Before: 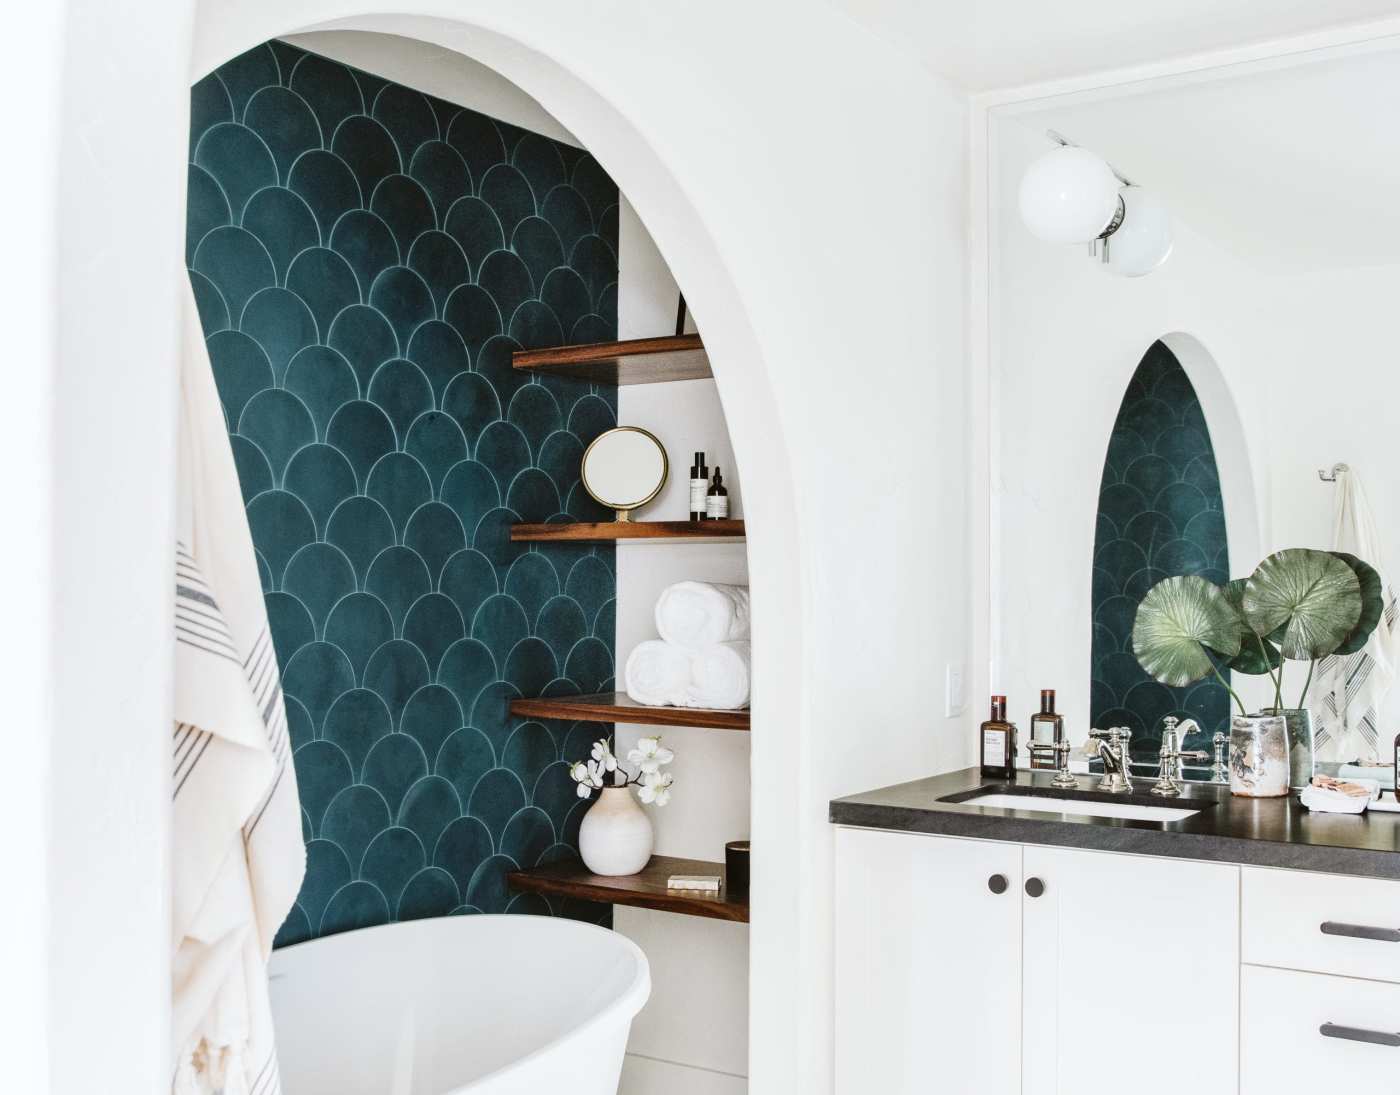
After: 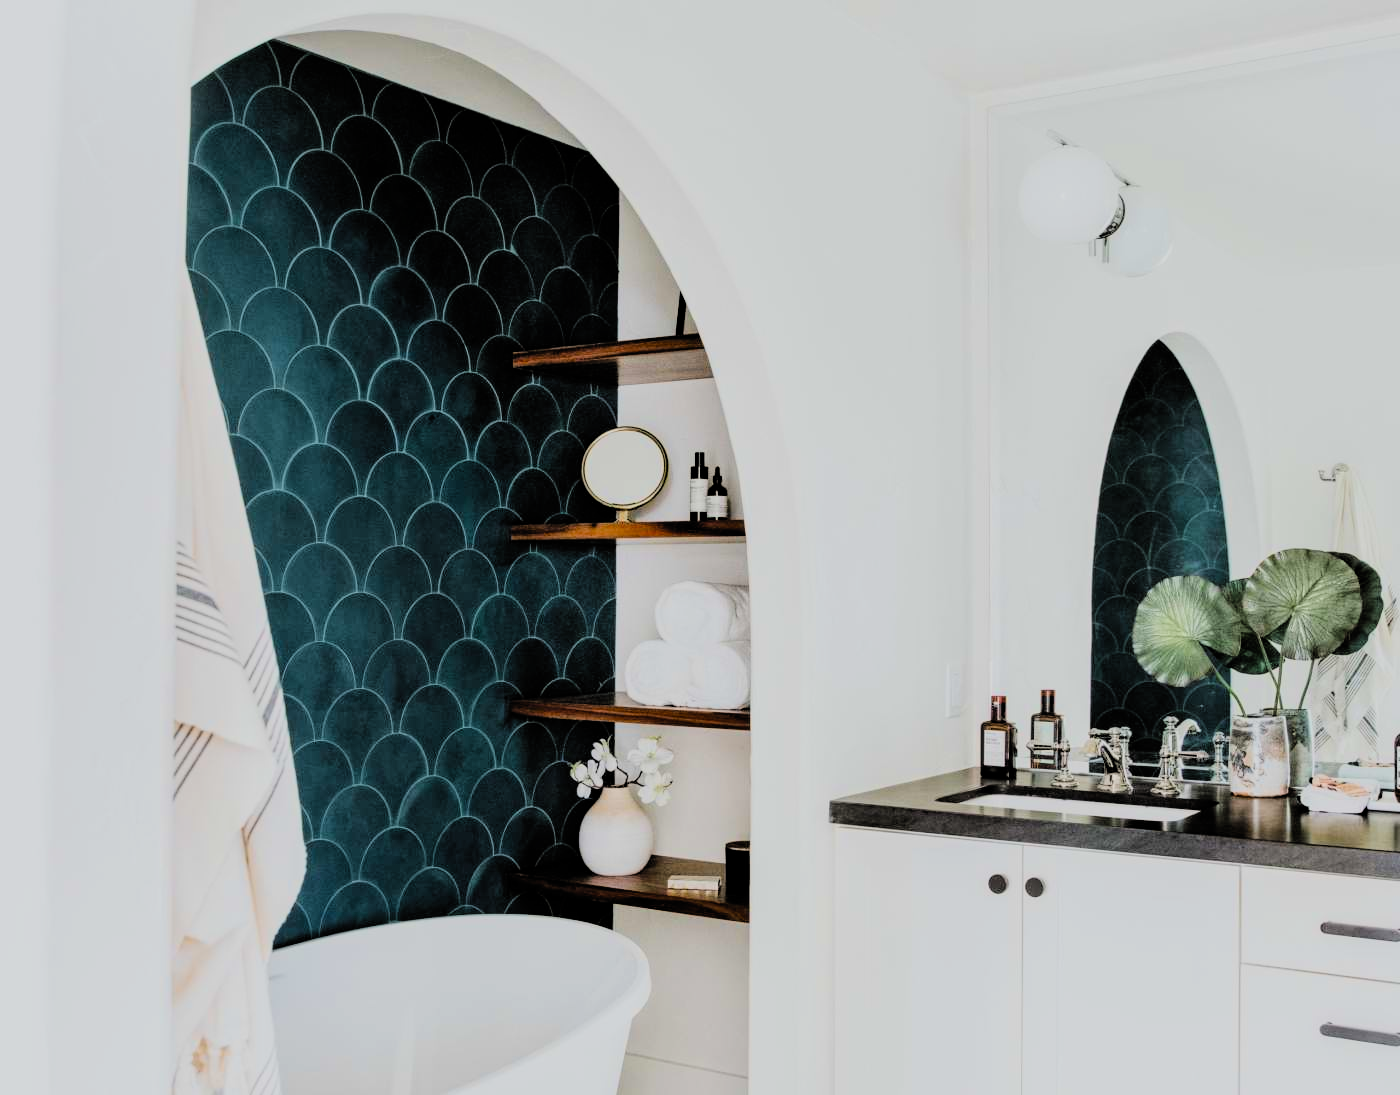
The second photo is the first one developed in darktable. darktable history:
filmic rgb: black relative exposure -4.39 EV, white relative exposure 5.04 EV, hardness 2.19, latitude 39.14%, contrast 1.151, highlights saturation mix 10.67%, shadows ↔ highlights balance 1.09%, preserve chrominance RGB euclidean norm, color science v5 (2021), contrast in shadows safe, contrast in highlights safe
tone equalizer: edges refinement/feathering 500, mask exposure compensation -1.57 EV, preserve details no
